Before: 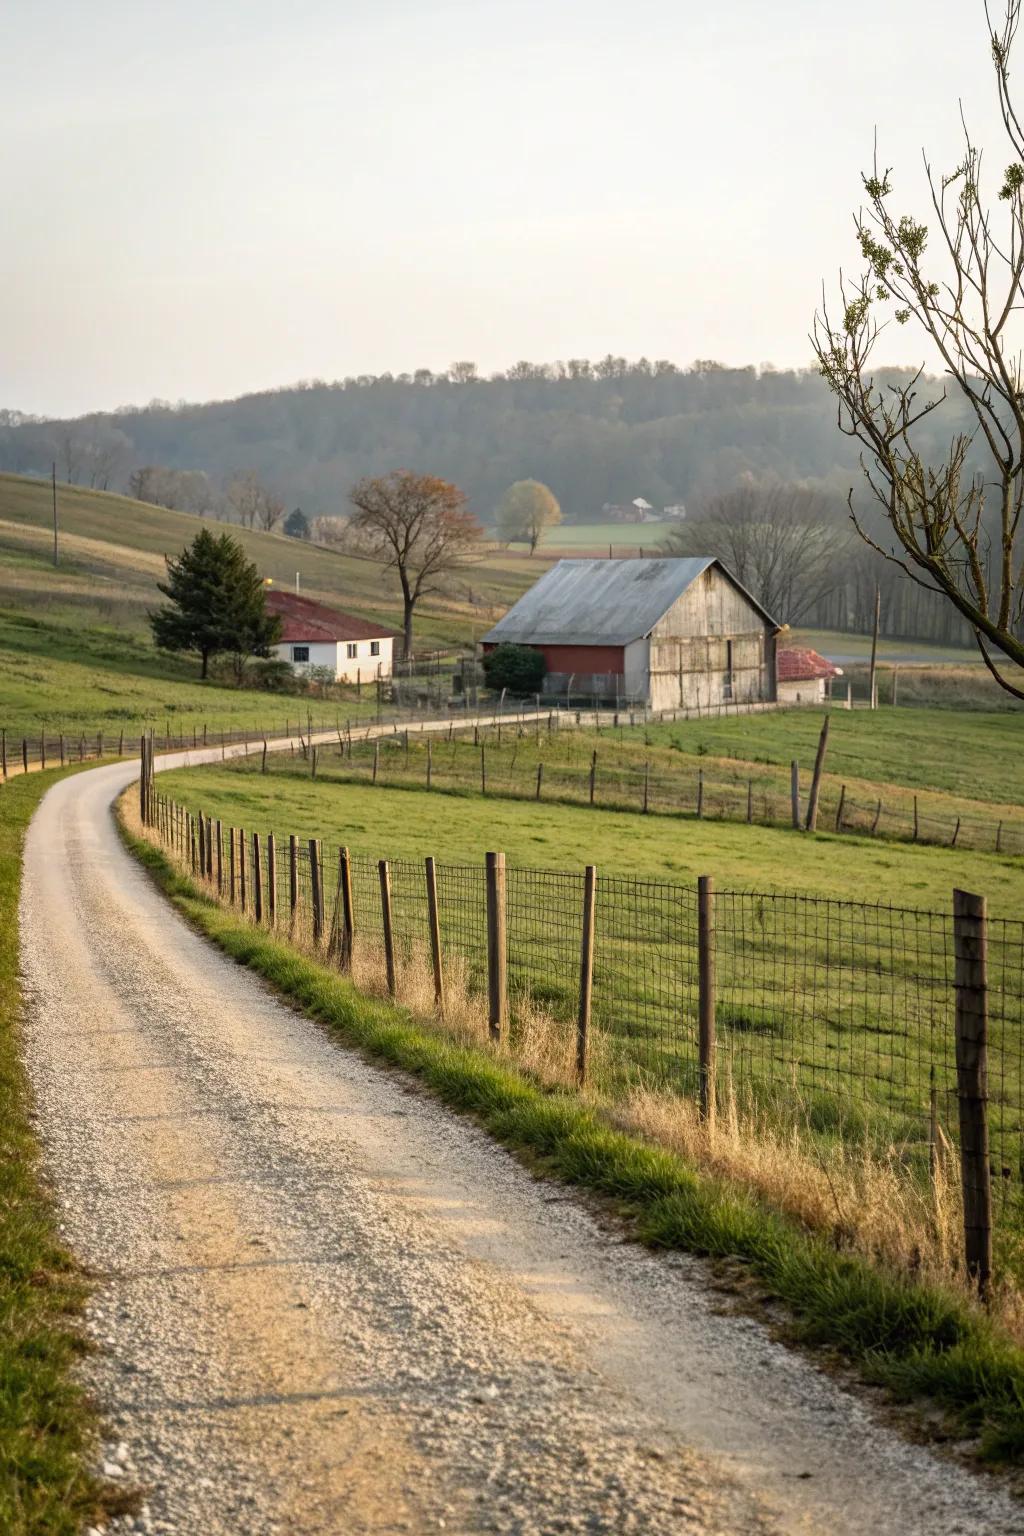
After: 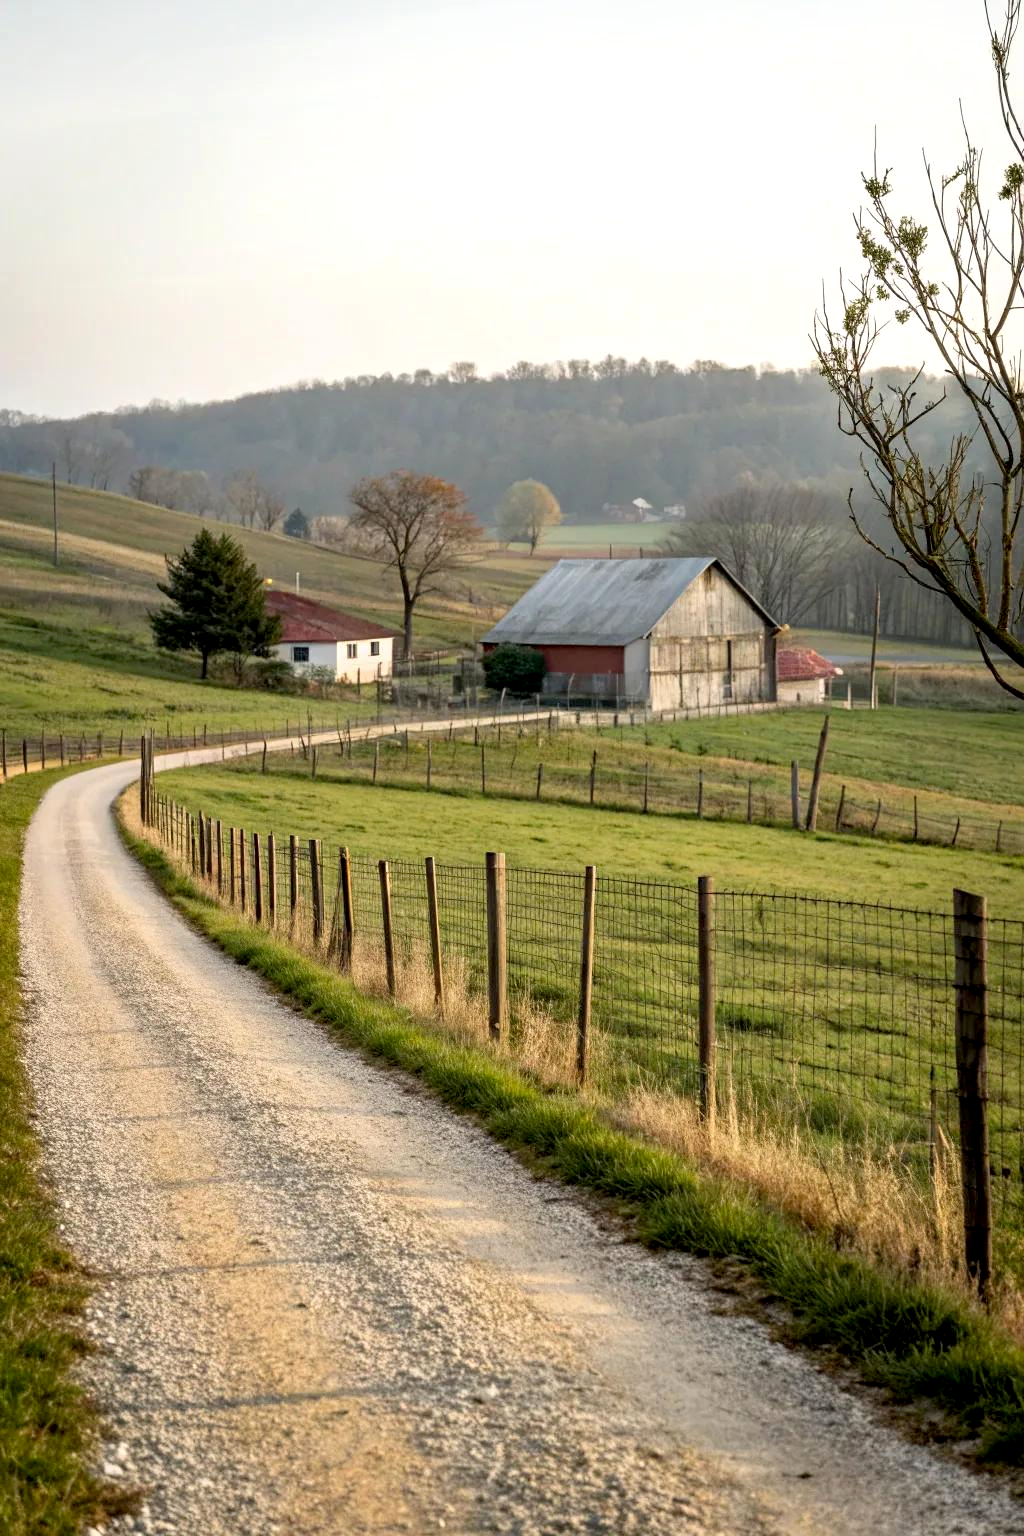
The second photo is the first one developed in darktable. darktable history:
exposure: black level correction 0.007, exposure 0.157 EV, compensate highlight preservation false
